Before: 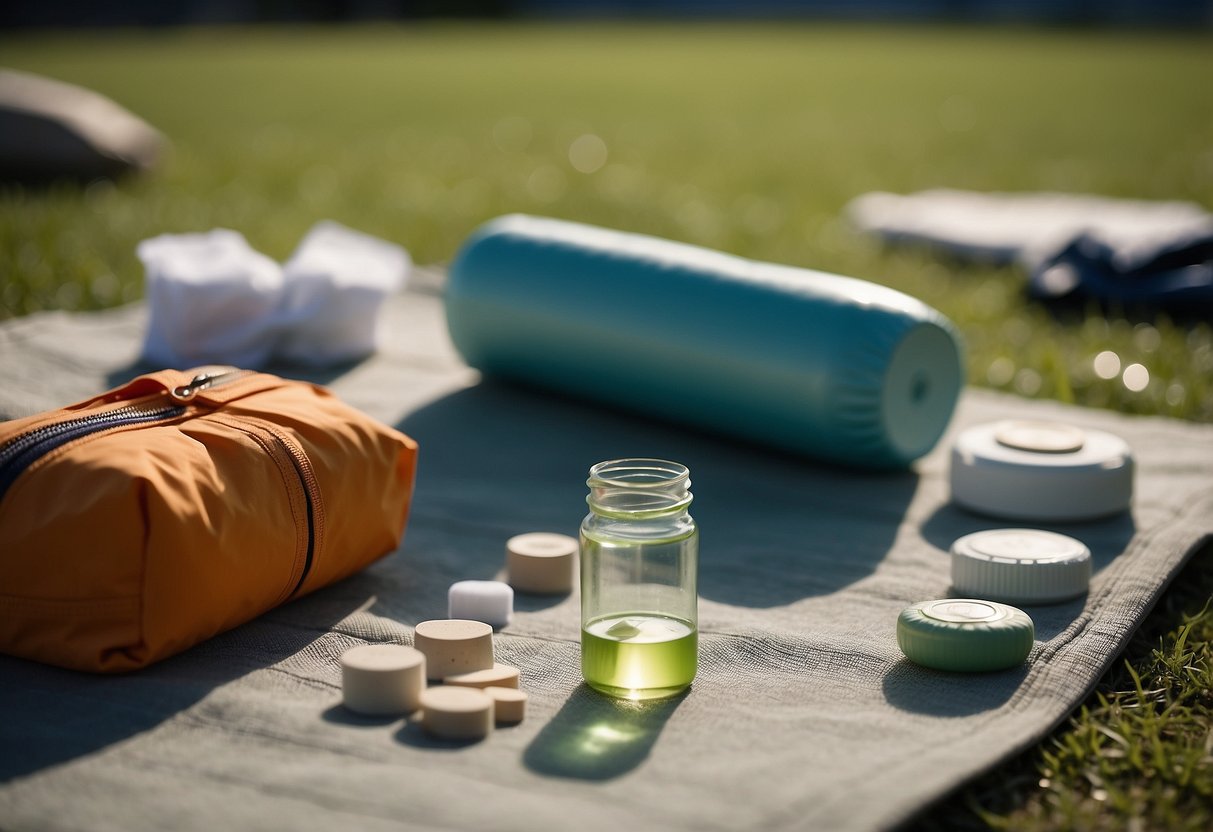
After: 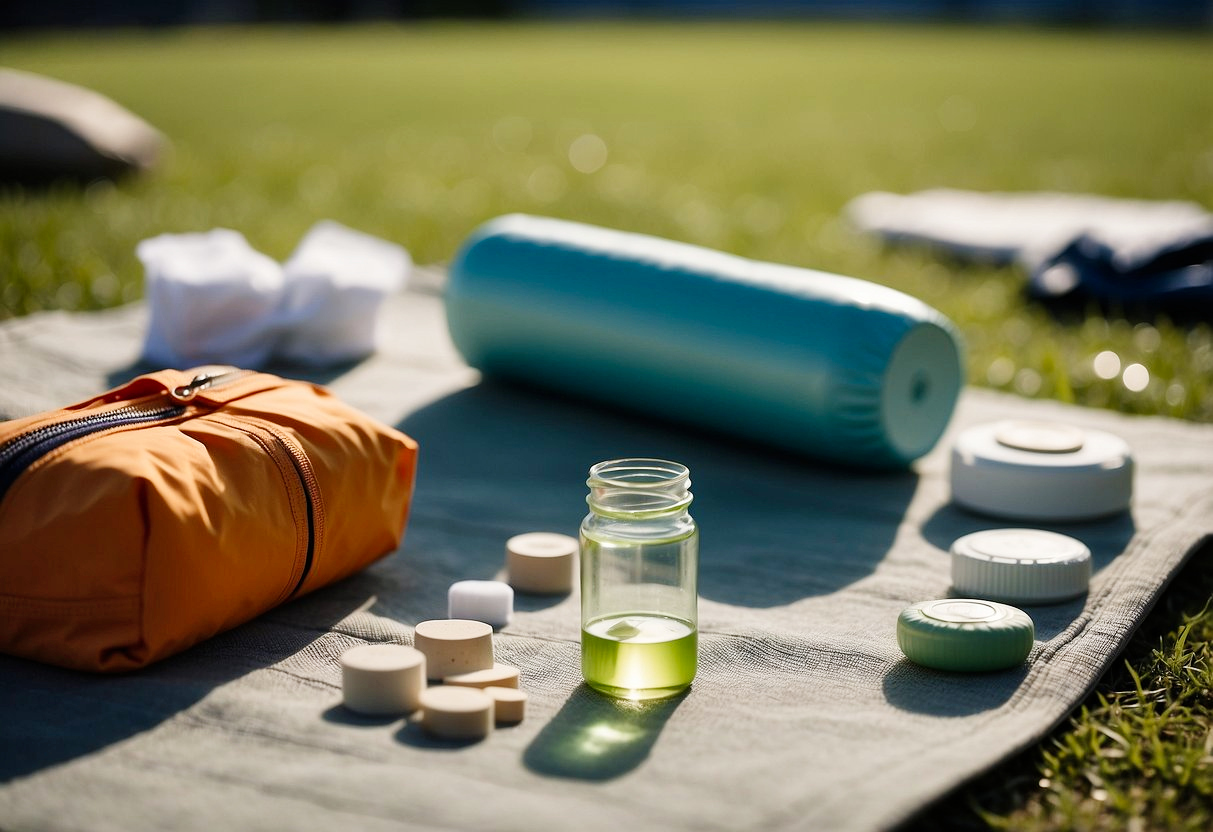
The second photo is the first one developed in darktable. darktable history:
shadows and highlights: low approximation 0.01, soften with gaussian
tone curve: curves: ch0 [(0, 0) (0.004, 0.001) (0.133, 0.112) (0.325, 0.362) (0.832, 0.893) (1, 1)], preserve colors none
